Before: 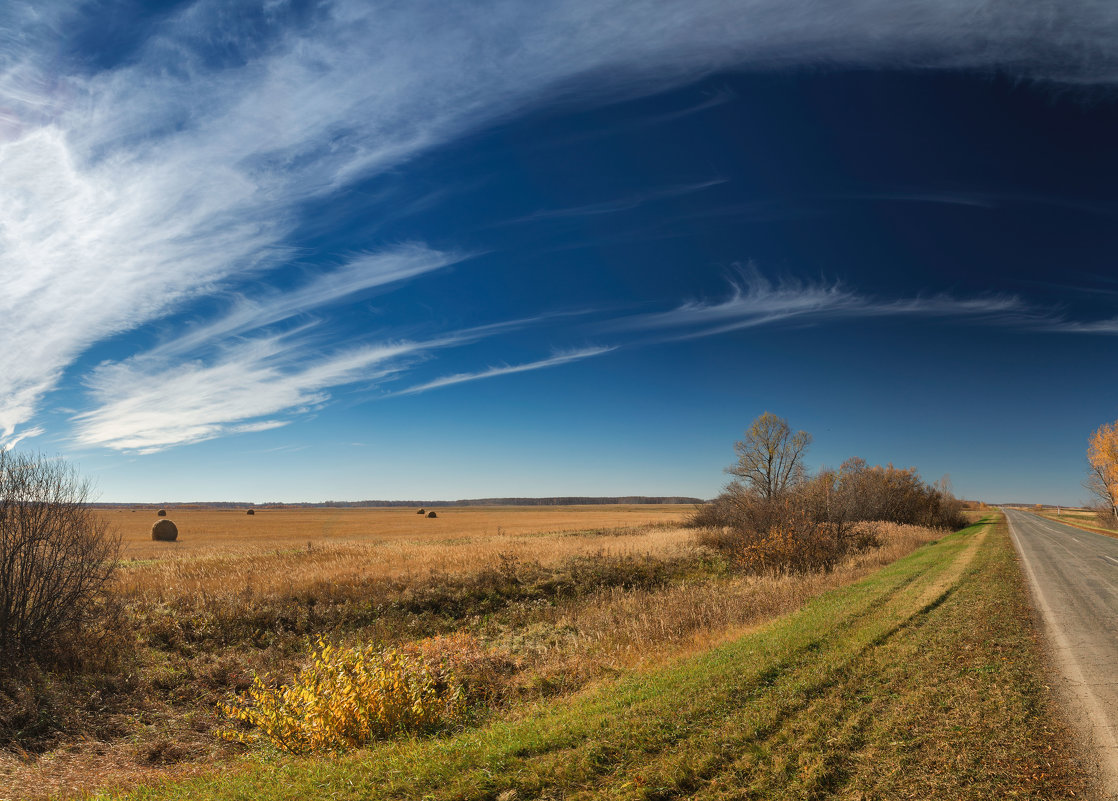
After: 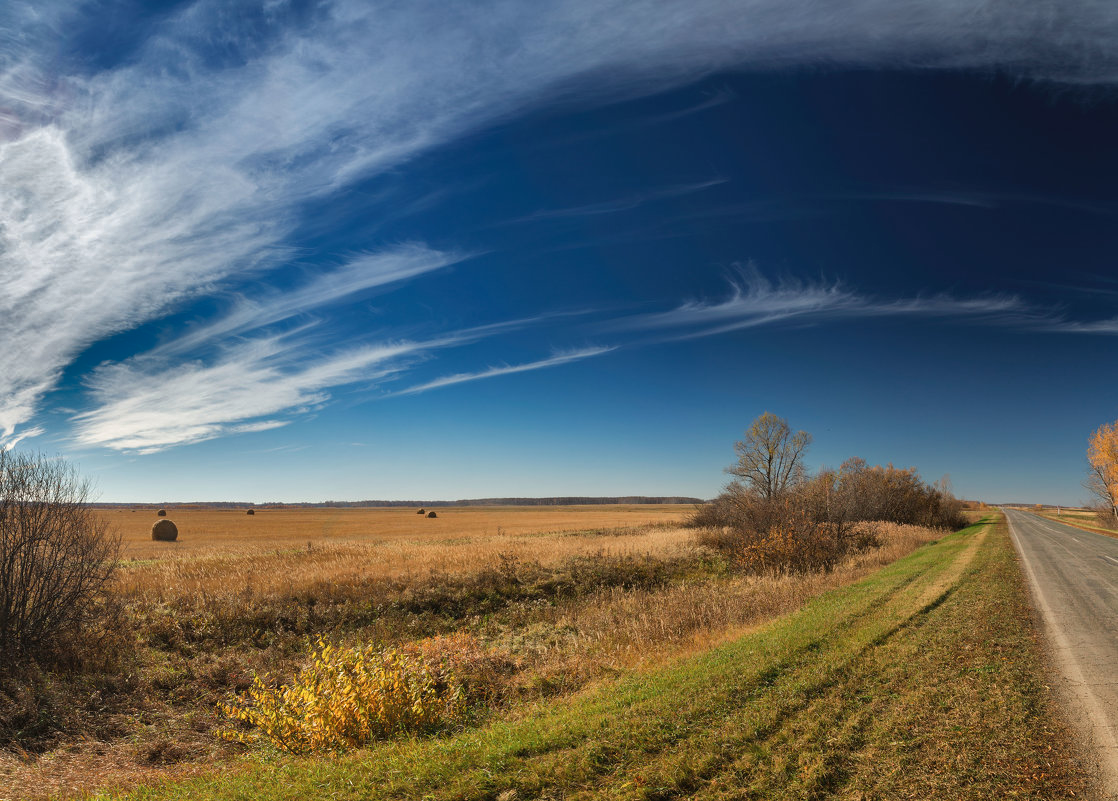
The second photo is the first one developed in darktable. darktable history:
color balance rgb: perceptual saturation grading › global saturation 0.007%
shadows and highlights: shadows 19.2, highlights -84.47, soften with gaussian
